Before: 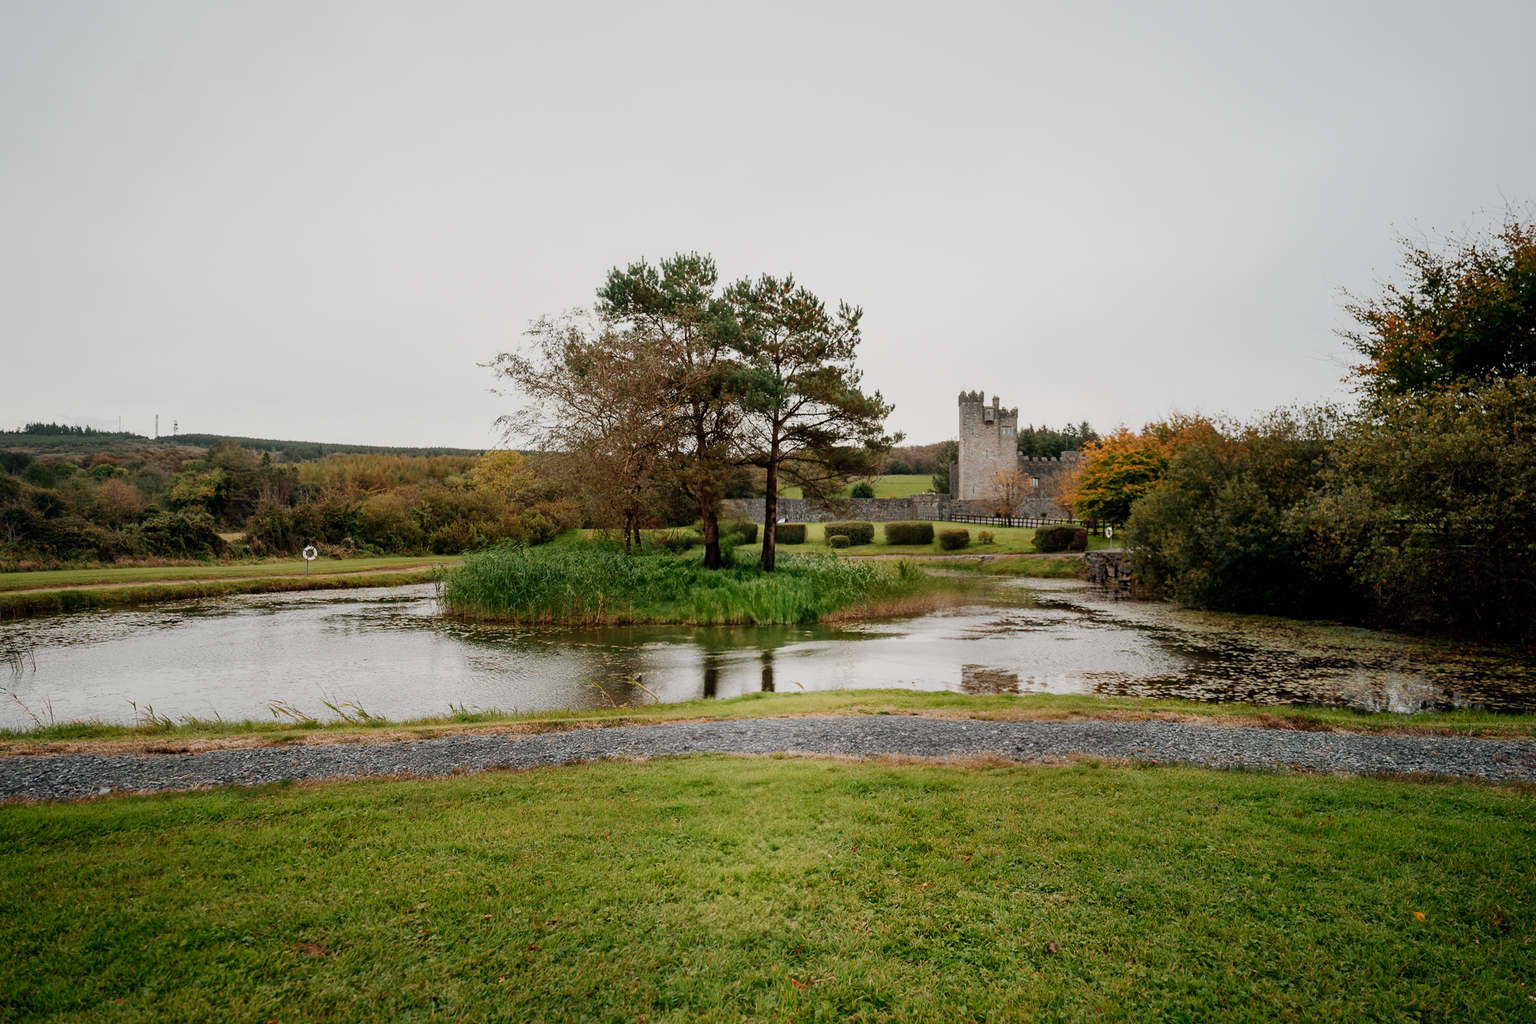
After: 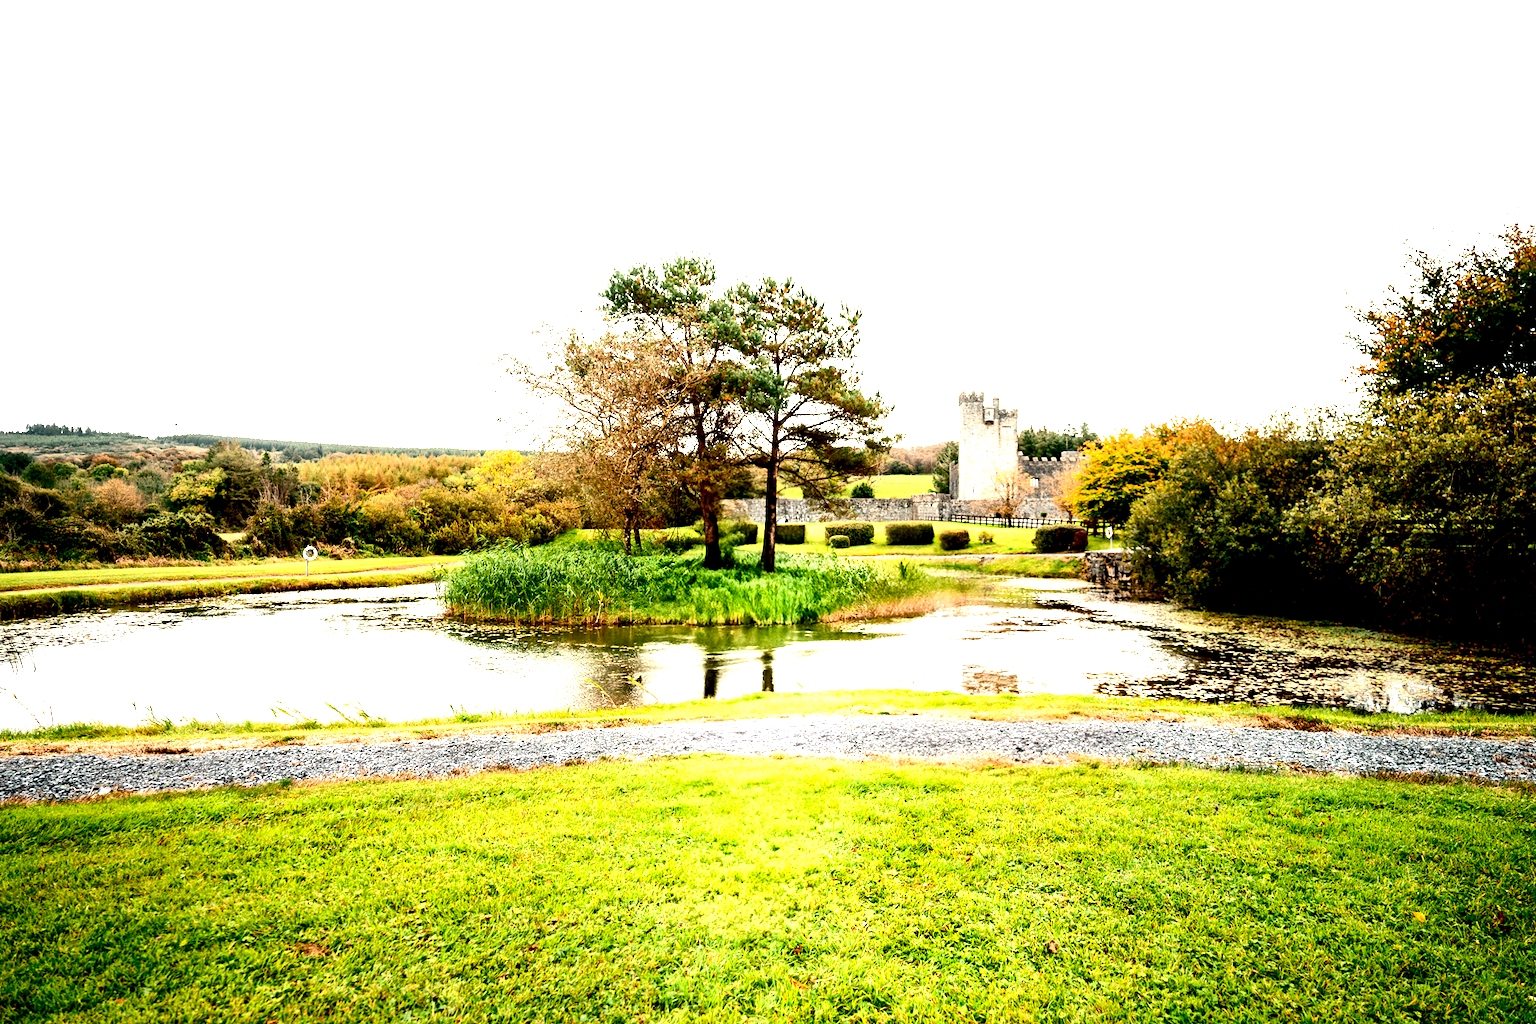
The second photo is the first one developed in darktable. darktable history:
exposure: black level correction 0.008, exposure 0.095 EV, compensate exposure bias true, compensate highlight preservation false
contrast brightness saturation: contrast 0.221
color balance rgb: perceptual saturation grading › global saturation 0.162%, perceptual brilliance grading › global brilliance 25.261%
